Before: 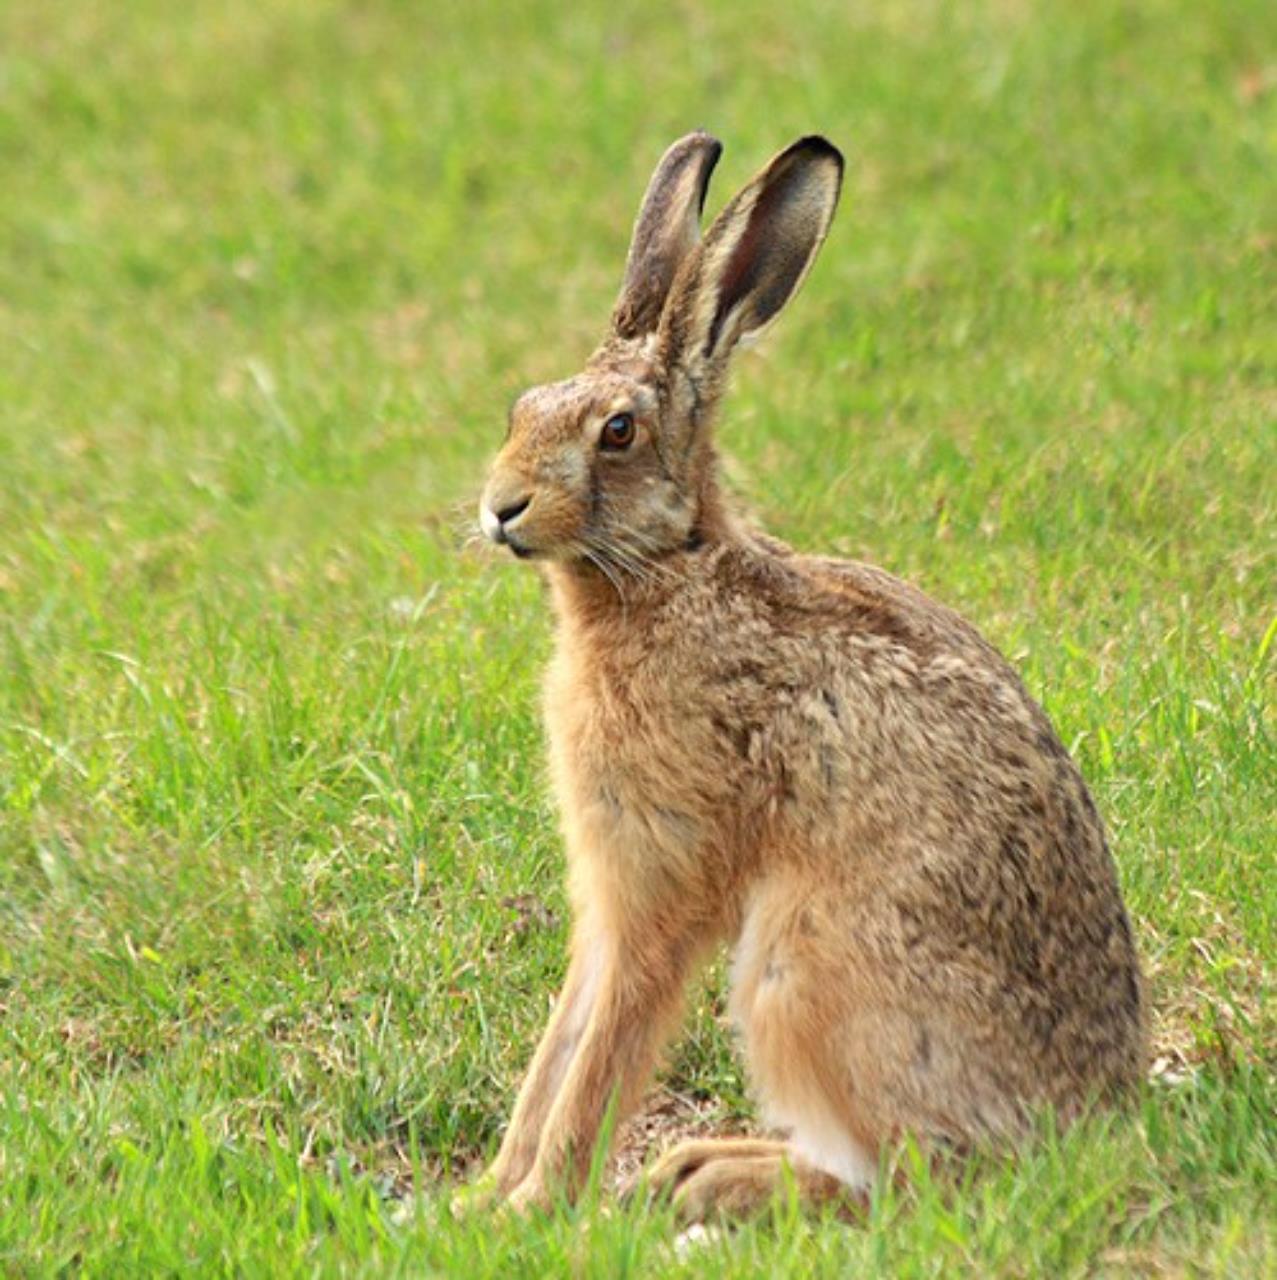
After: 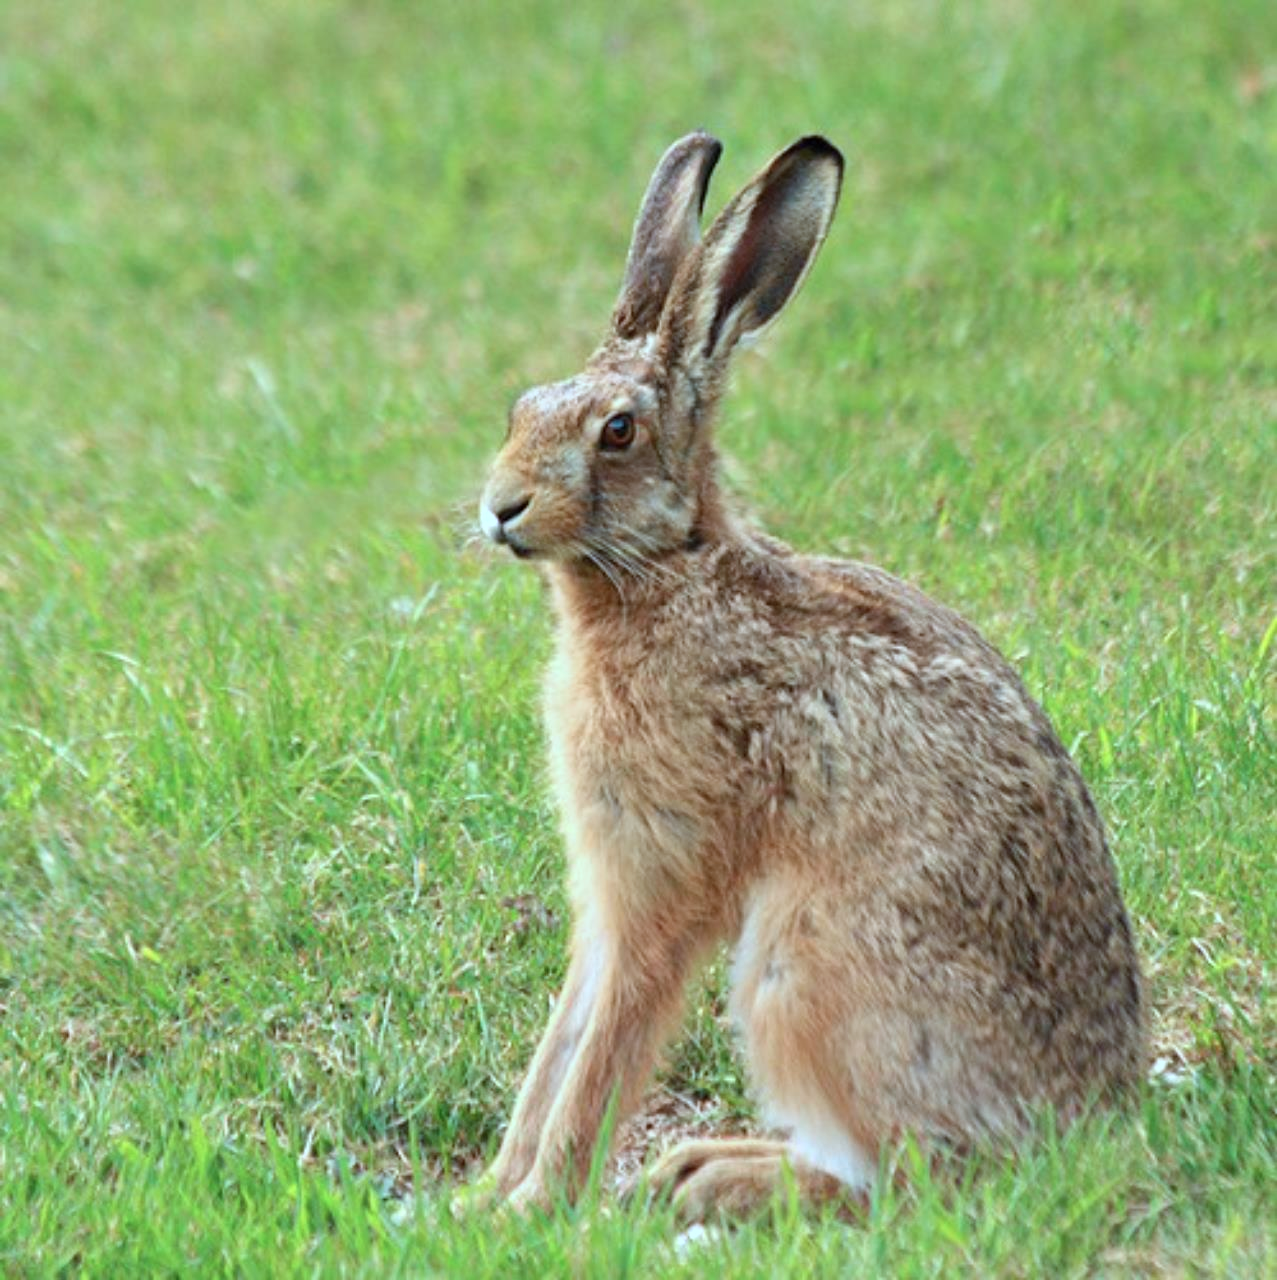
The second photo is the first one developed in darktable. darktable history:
color correction: highlights a* -9.73, highlights b* -21.22
shadows and highlights: shadows 30.86, highlights 0, soften with gaussian
